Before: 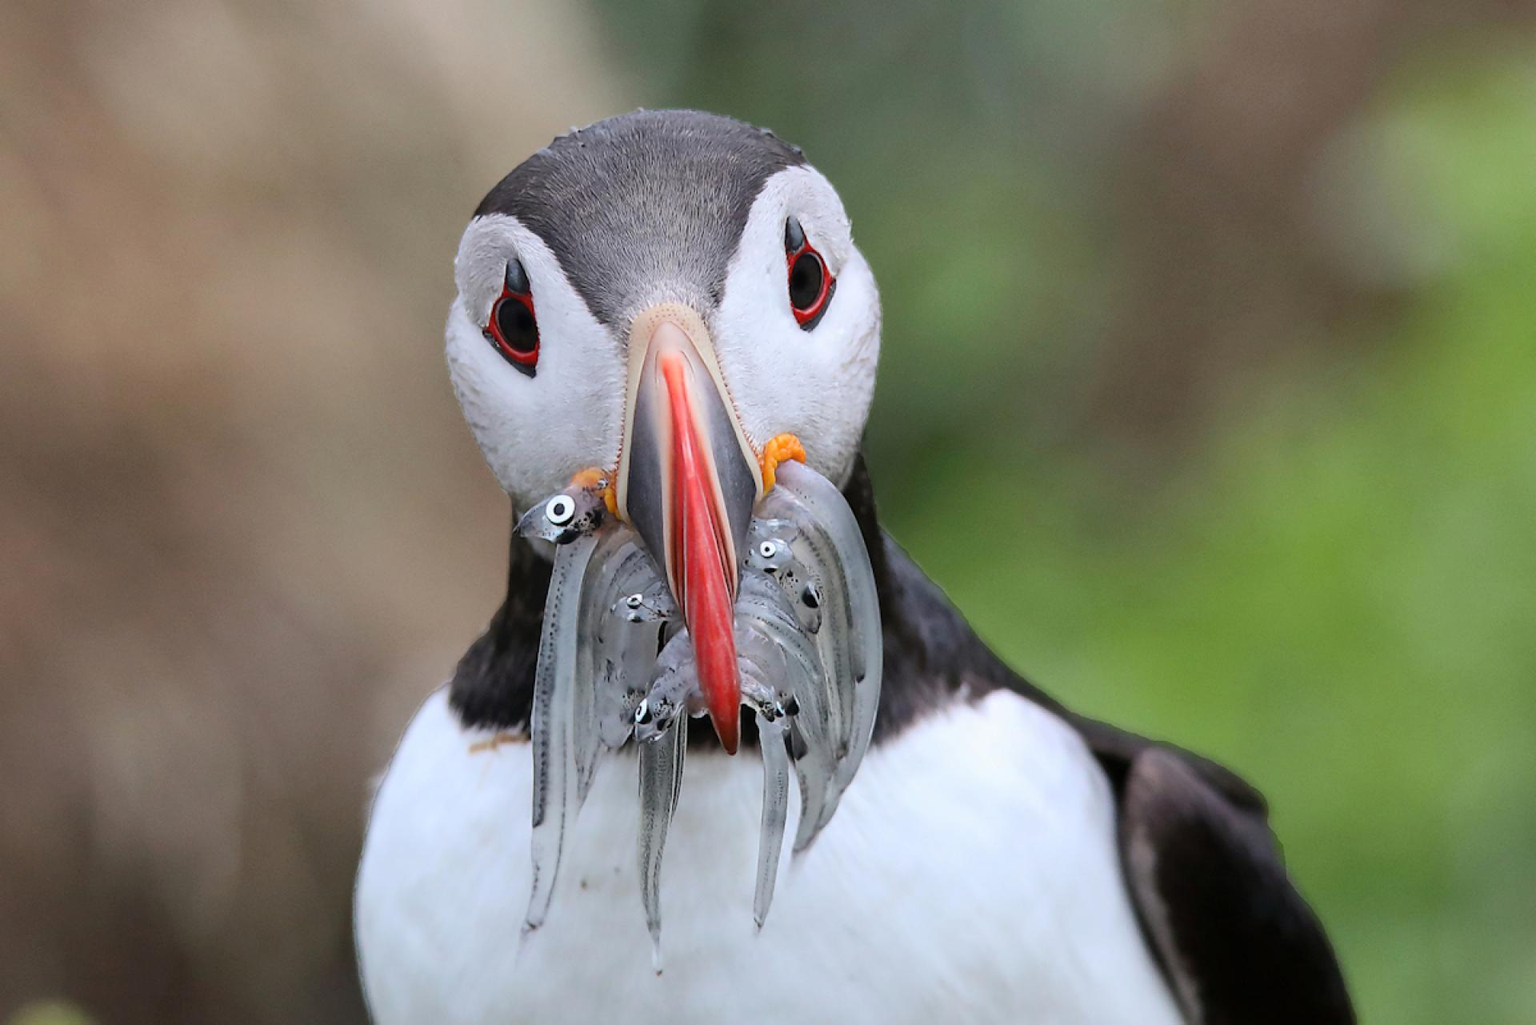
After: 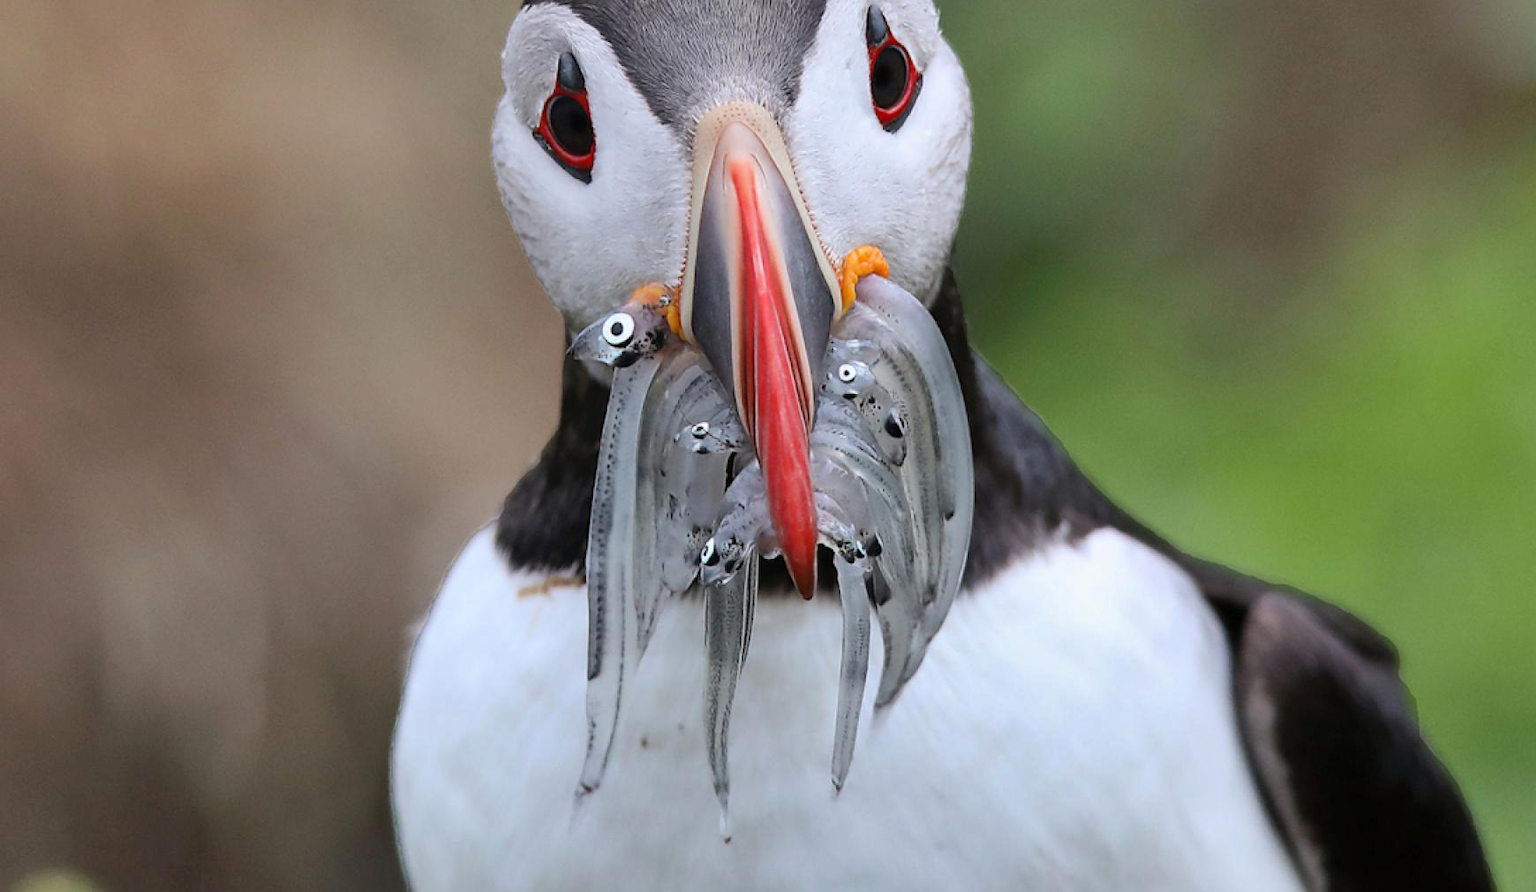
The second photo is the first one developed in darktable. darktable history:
crop: top 20.682%, right 9.37%, bottom 0.32%
shadows and highlights: soften with gaussian
